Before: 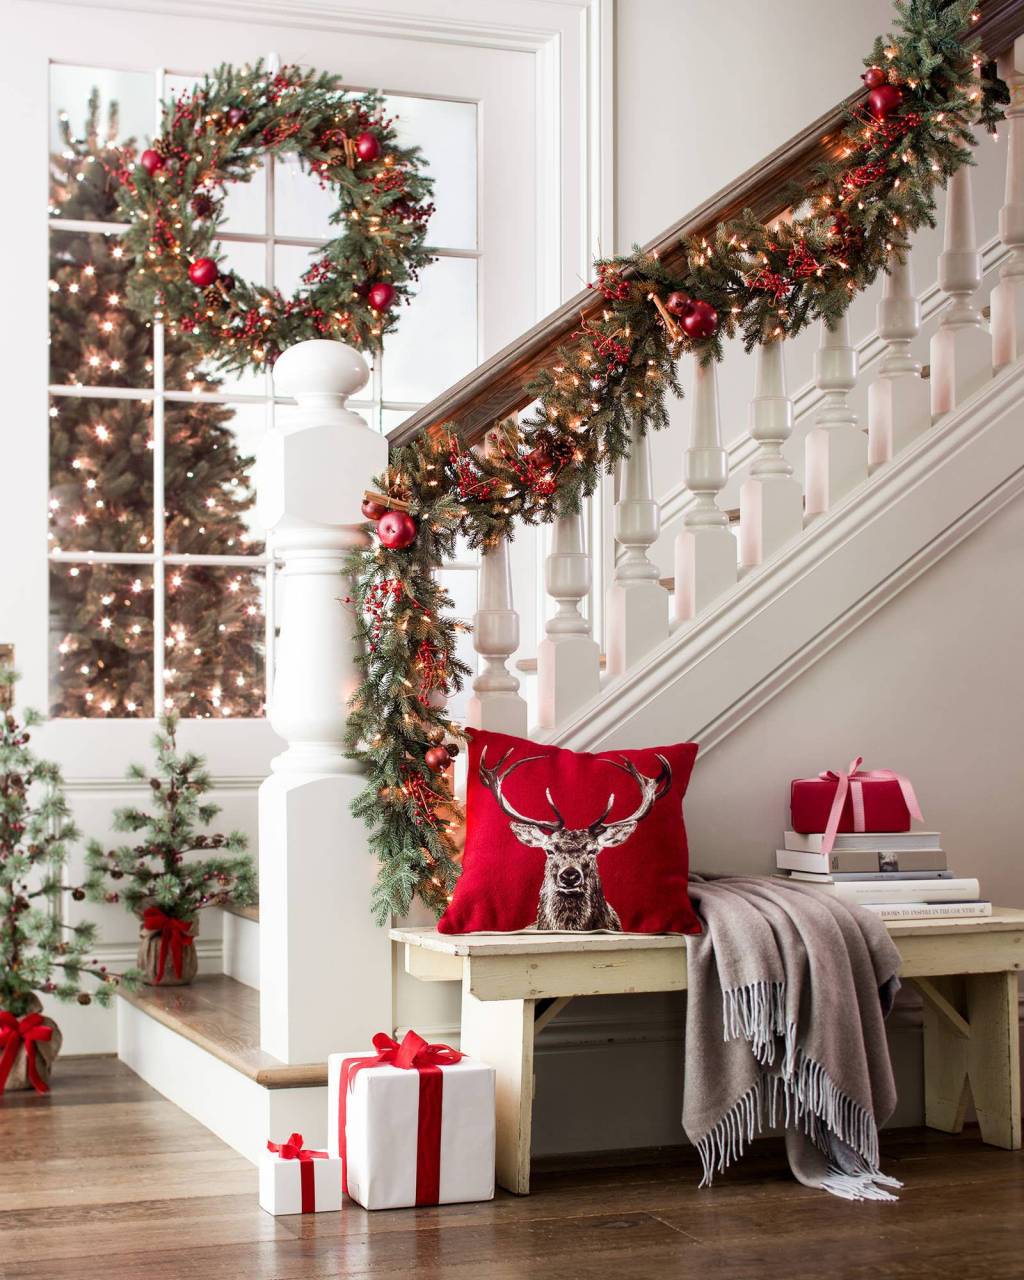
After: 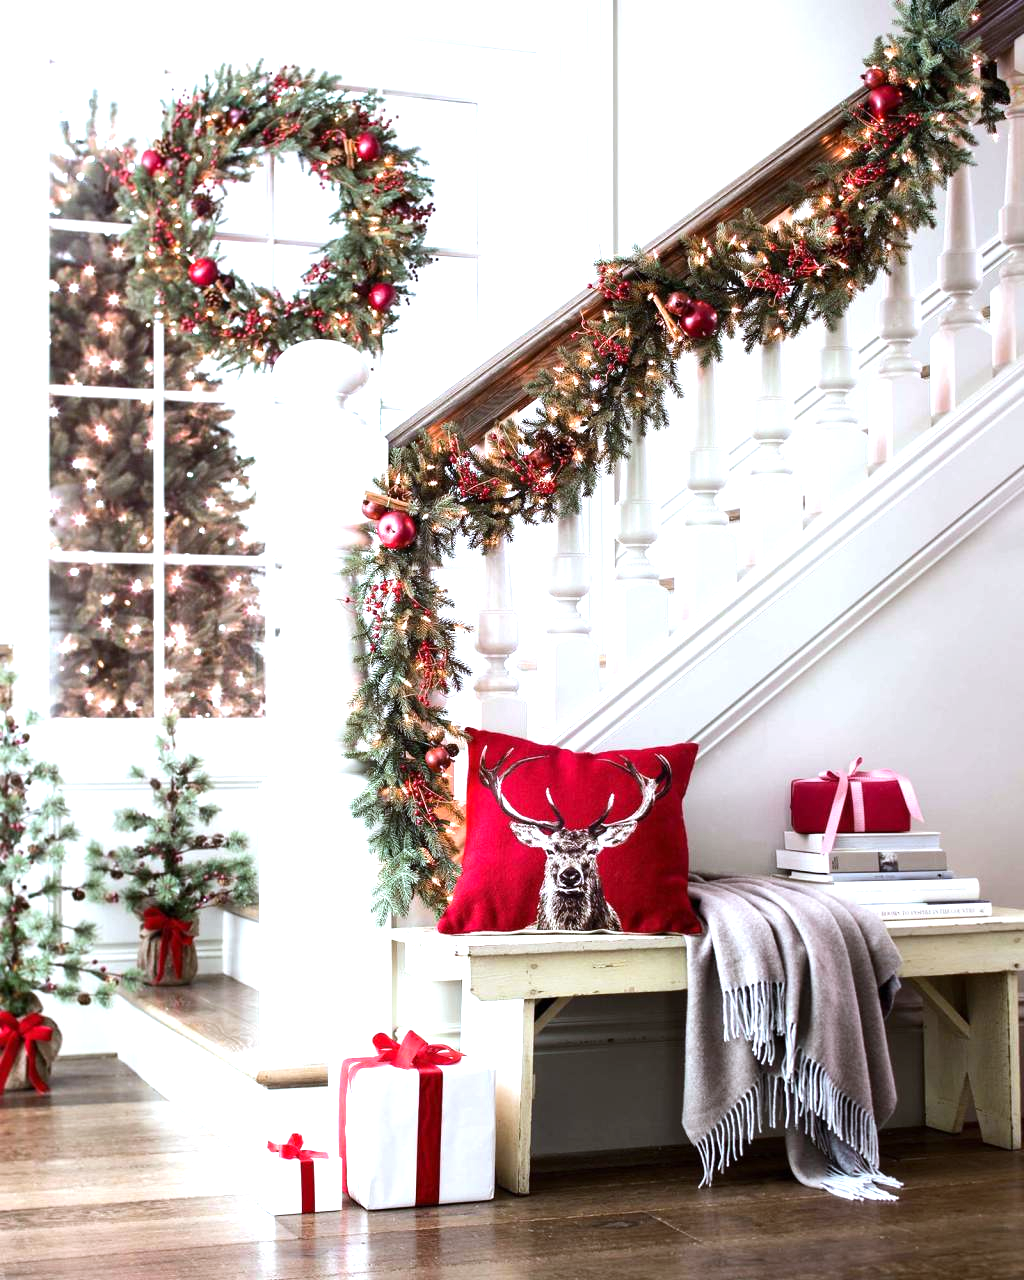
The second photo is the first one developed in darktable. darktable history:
white balance: red 0.924, blue 1.095
tone equalizer: -8 EV -0.417 EV, -7 EV -0.389 EV, -6 EV -0.333 EV, -5 EV -0.222 EV, -3 EV 0.222 EV, -2 EV 0.333 EV, -1 EV 0.389 EV, +0 EV 0.417 EV, edges refinement/feathering 500, mask exposure compensation -1.57 EV, preserve details no
exposure: exposure 0.661 EV, compensate highlight preservation false
